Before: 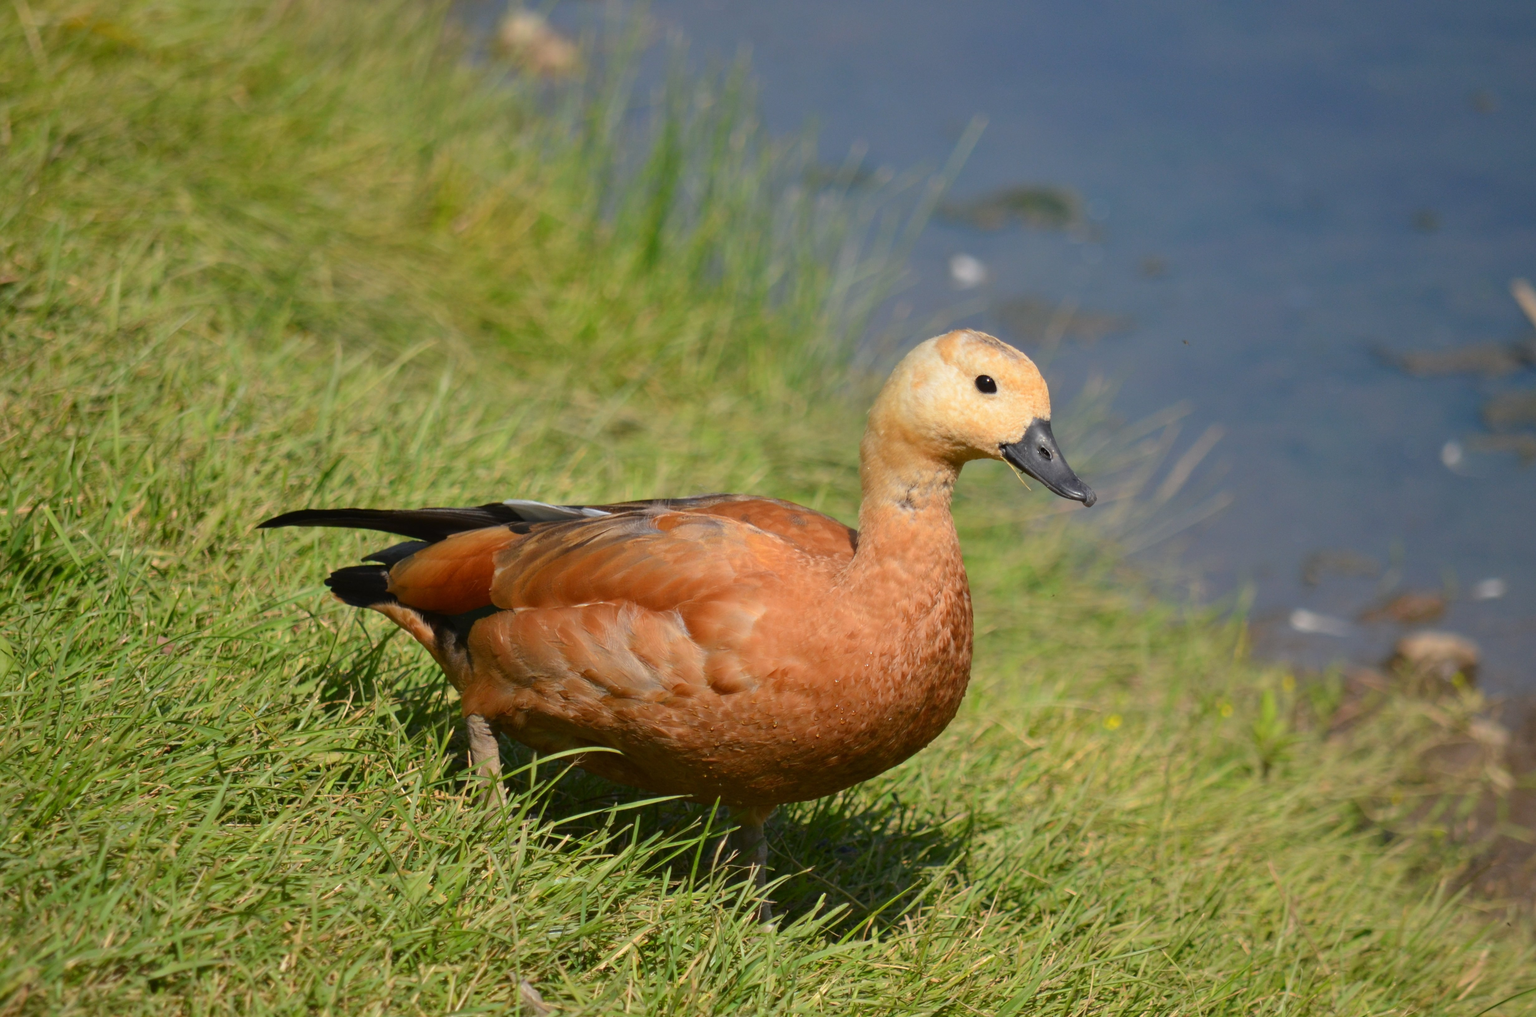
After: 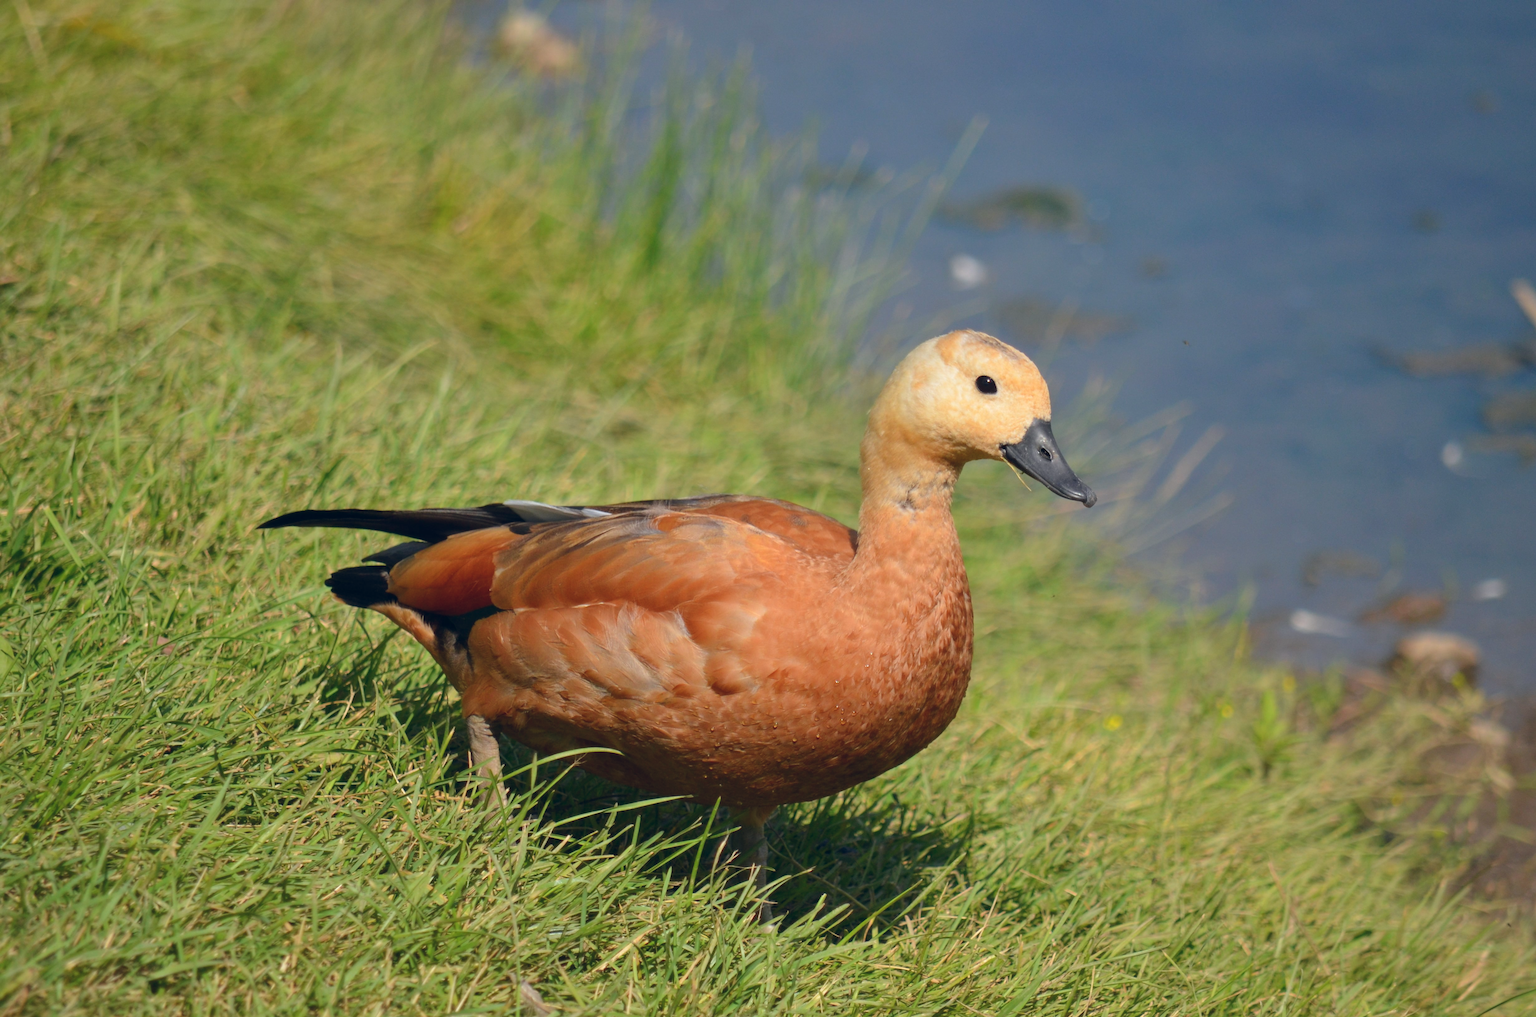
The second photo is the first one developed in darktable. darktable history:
color balance rgb: shadows lift › chroma 0.998%, shadows lift › hue 110.11°, global offset › chroma 0.097%, global offset › hue 251.17°, linear chroma grading › global chroma -15.042%, perceptual saturation grading › global saturation 10.354%, perceptual brilliance grading › global brilliance 2.957%, perceptual brilliance grading › highlights -2.703%, perceptual brilliance grading › shadows 3.202%, global vibrance 20%
